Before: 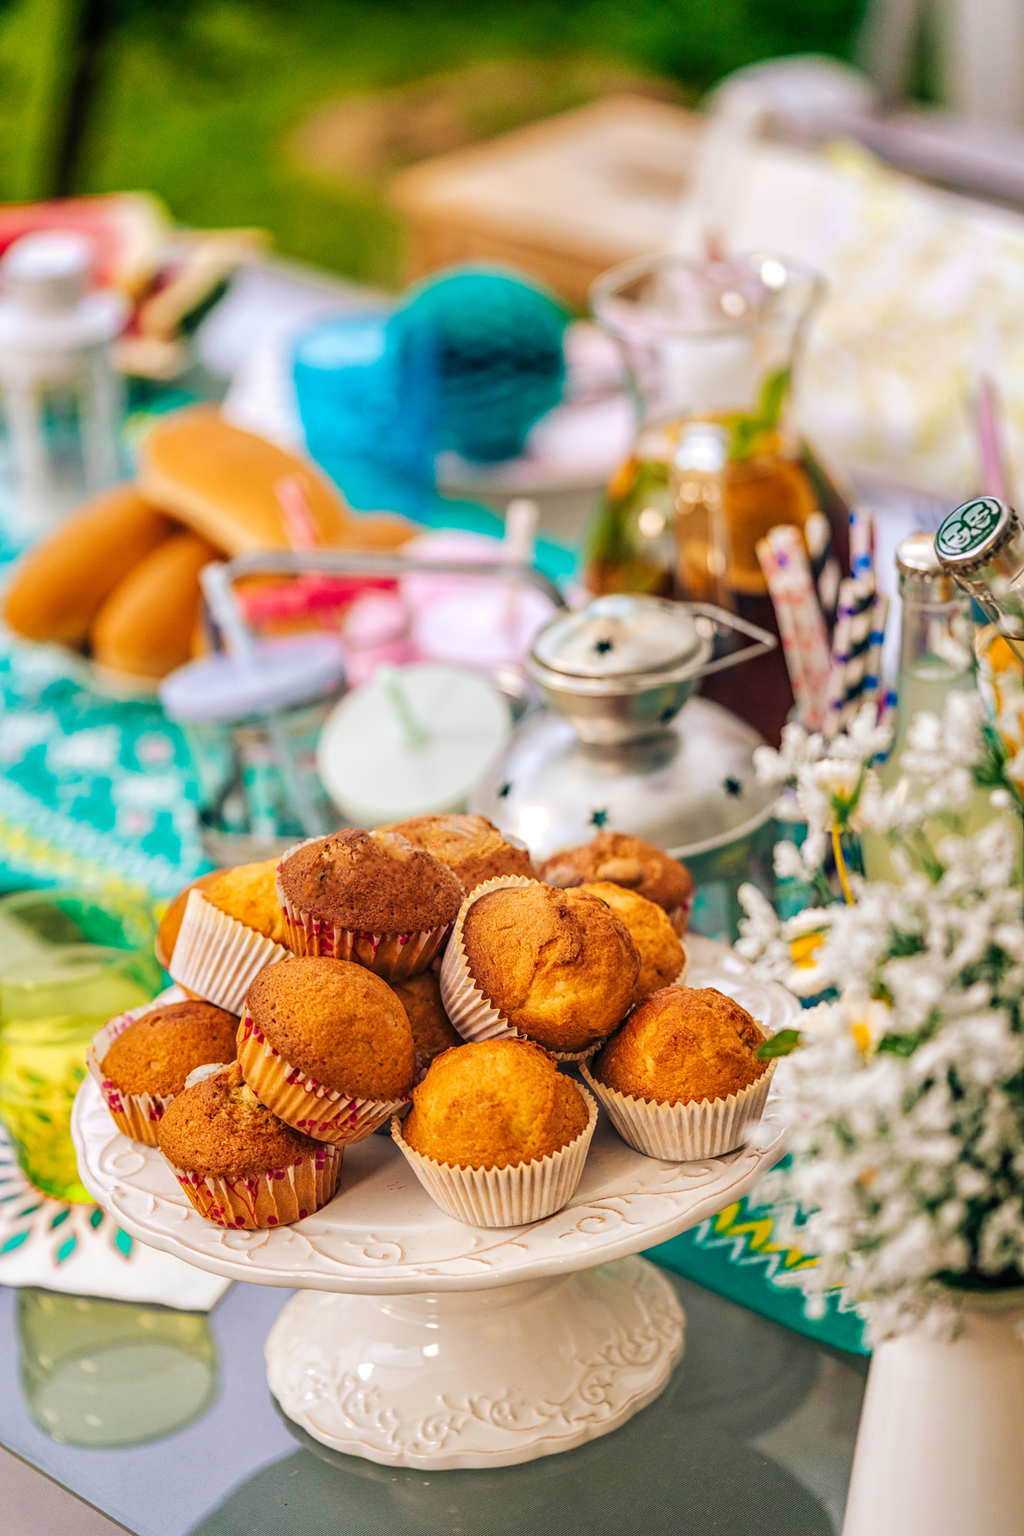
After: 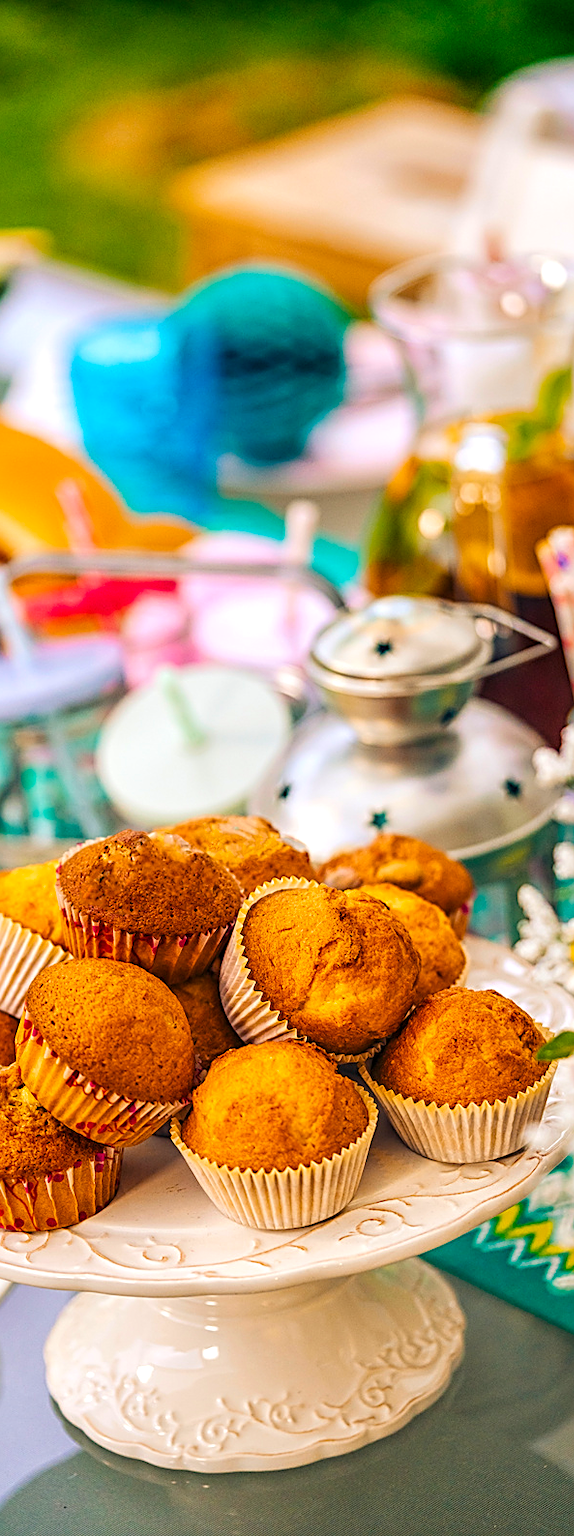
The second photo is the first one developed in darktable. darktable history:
color balance rgb: perceptual saturation grading › global saturation 25%, global vibrance 20%
crop: left 21.674%, right 22.086%
sharpen: amount 0.575
exposure: exposure 0.2 EV, compensate highlight preservation false
